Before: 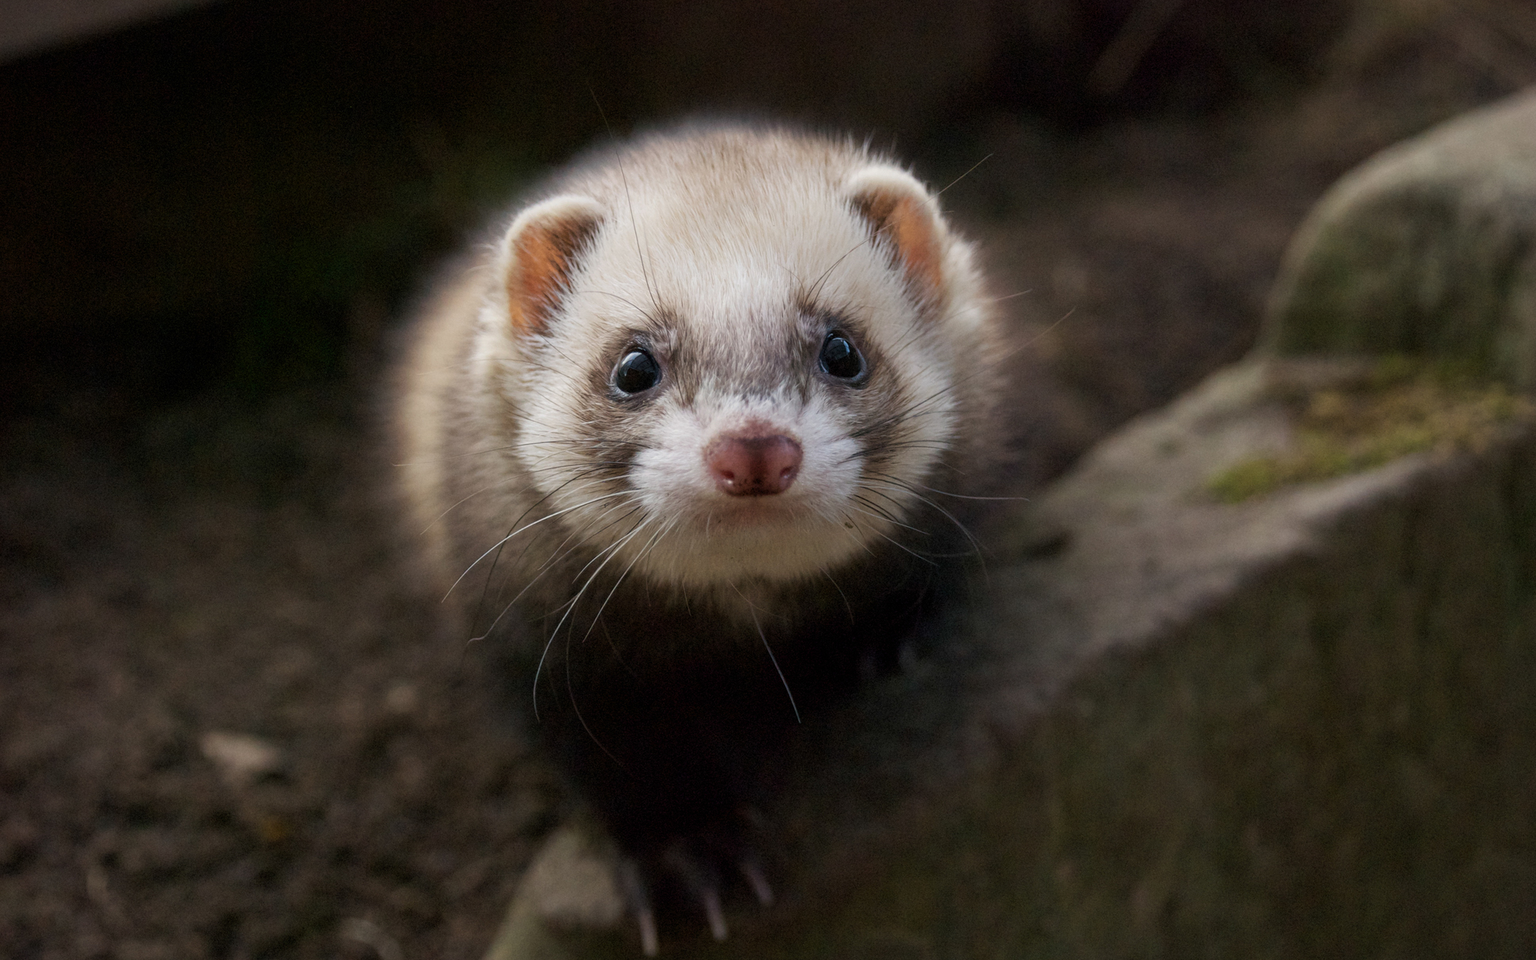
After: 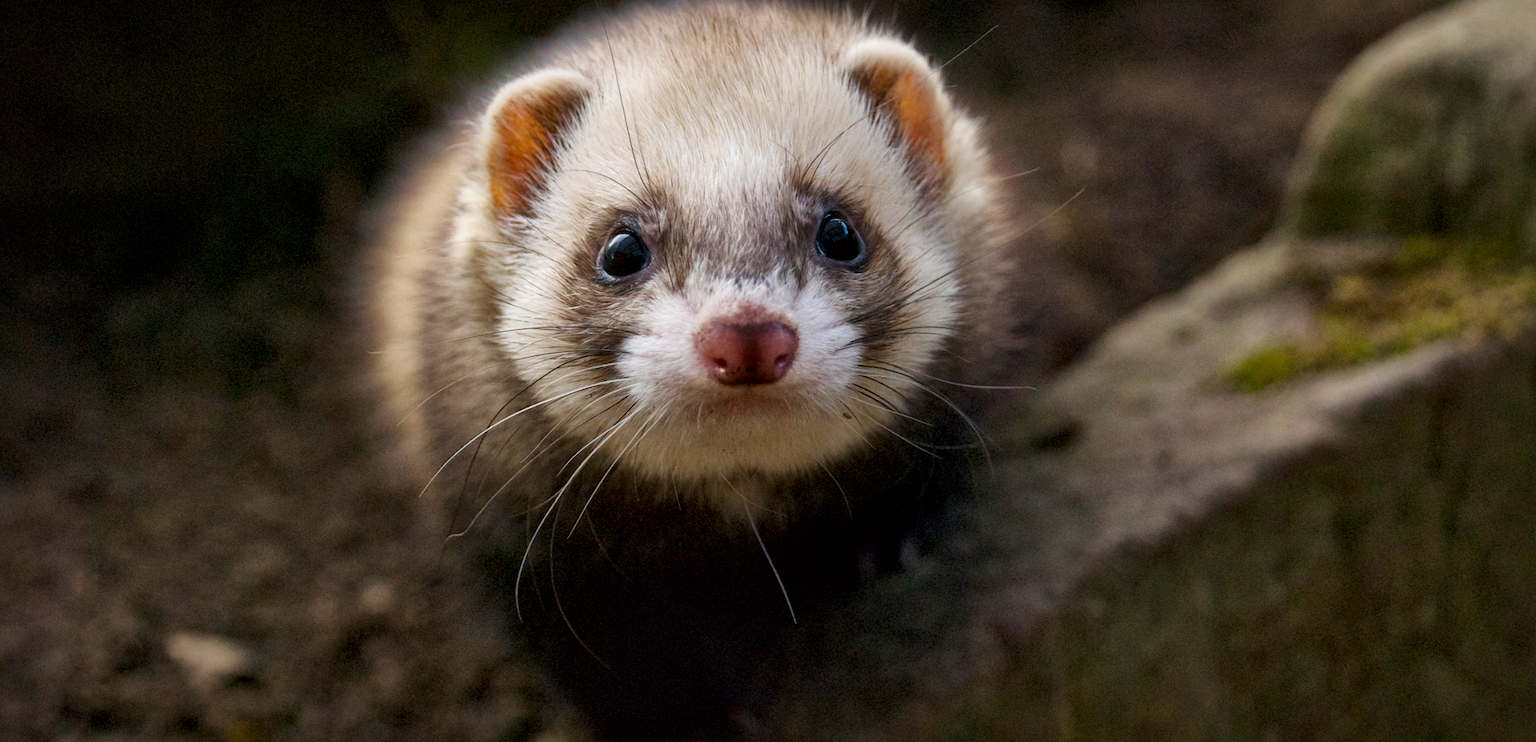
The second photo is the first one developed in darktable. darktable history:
color balance rgb: perceptual saturation grading › global saturation 30.73%, global vibrance 20%
crop and rotate: left 2.818%, top 13.529%, right 1.971%, bottom 12.869%
local contrast: mode bilateral grid, contrast 19, coarseness 50, detail 158%, midtone range 0.2
color correction: highlights b* 0.036
